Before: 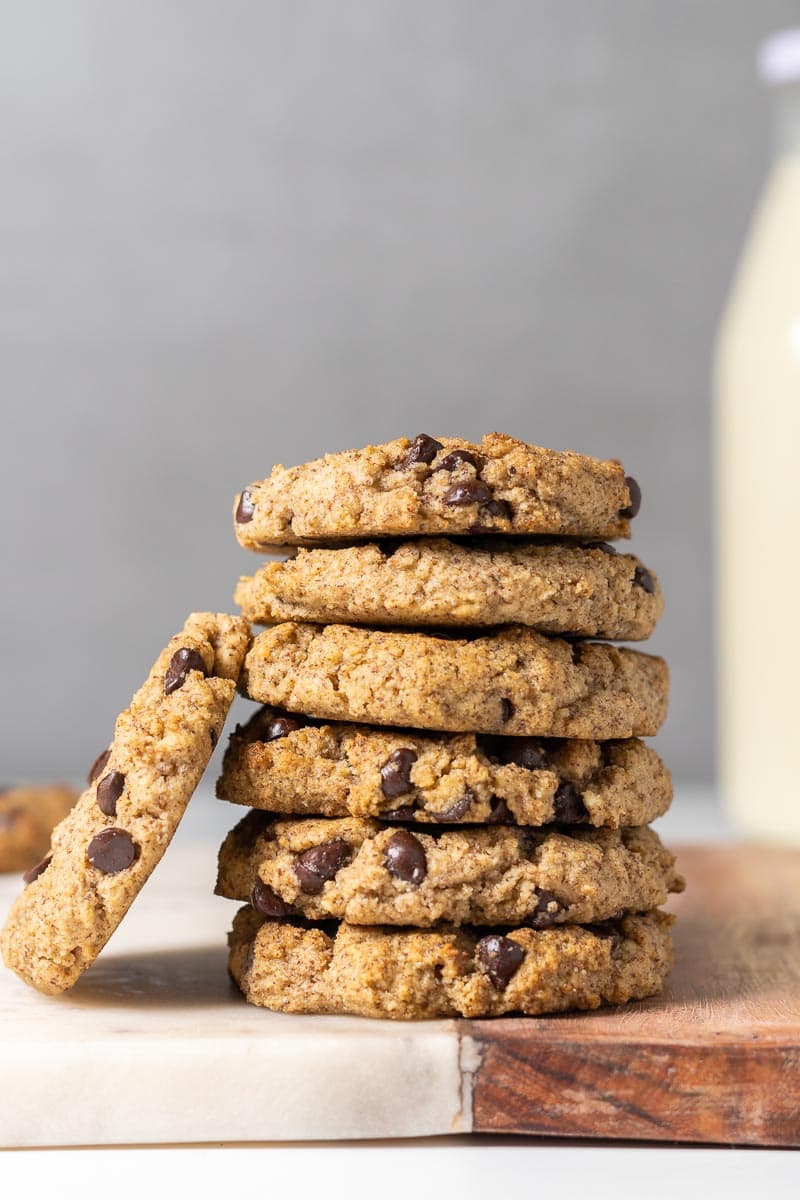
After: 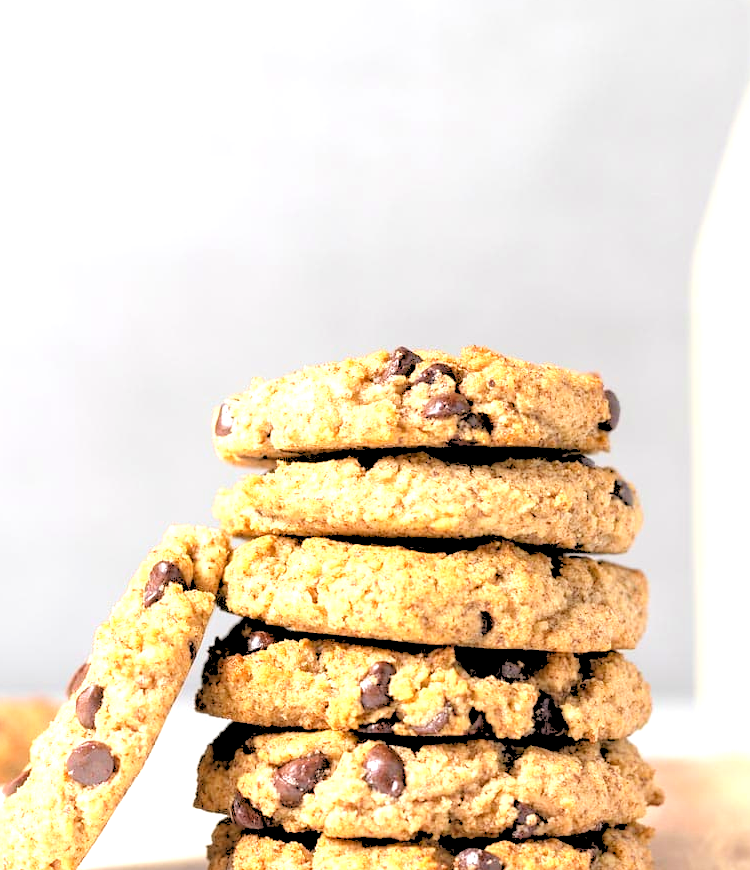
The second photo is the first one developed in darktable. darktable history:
crop: left 2.737%, top 7.287%, right 3.421%, bottom 20.179%
levels: levels [0, 0.492, 0.984]
exposure: black level correction 0.001, exposure 1.05 EV, compensate exposure bias true, compensate highlight preservation false
rgb levels: levels [[0.027, 0.429, 0.996], [0, 0.5, 1], [0, 0.5, 1]]
